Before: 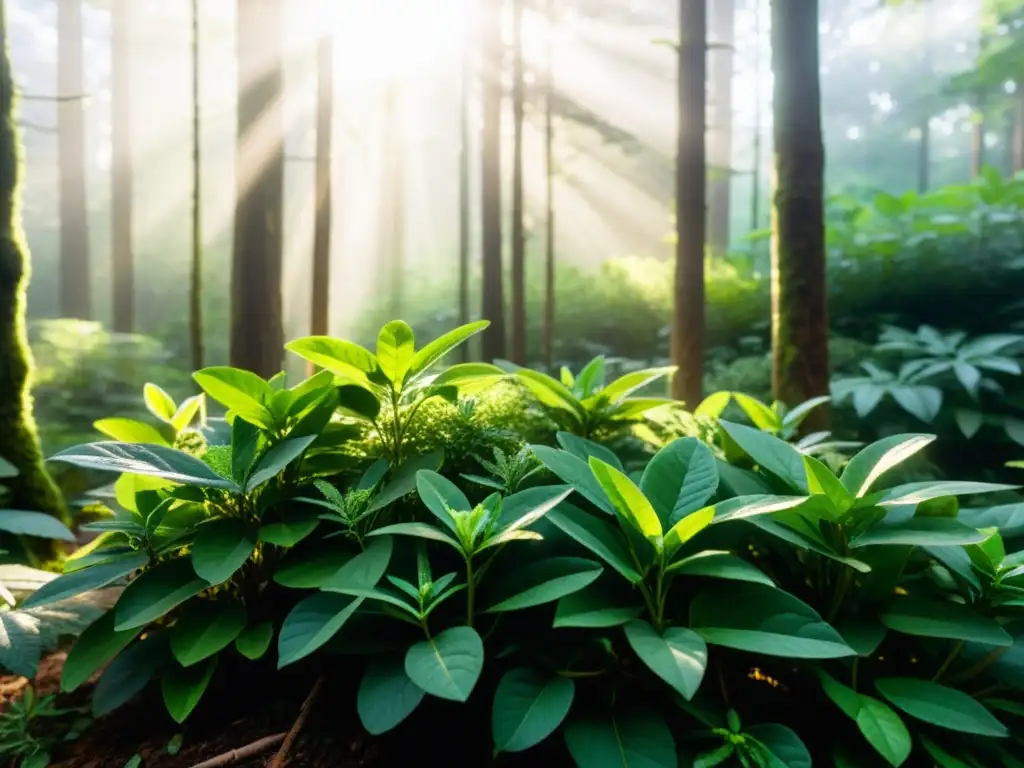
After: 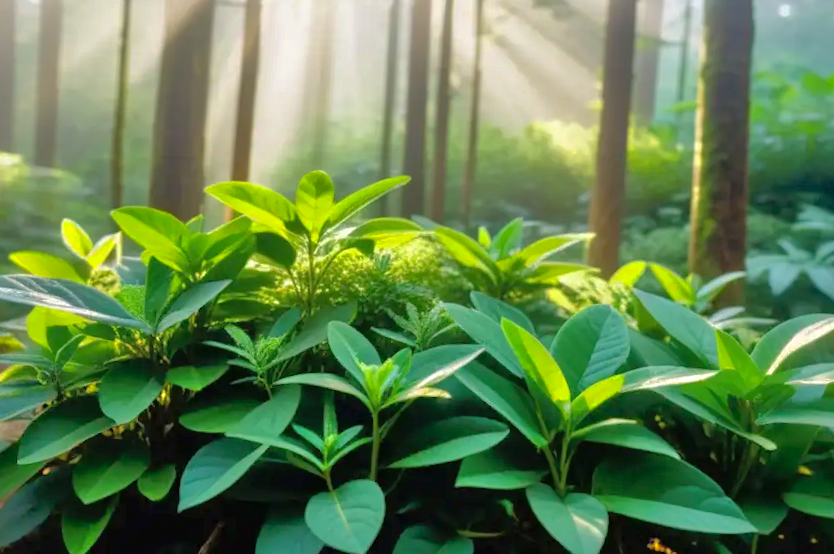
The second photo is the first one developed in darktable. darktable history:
tone equalizer: -7 EV 0.163 EV, -6 EV 0.587 EV, -5 EV 1.13 EV, -4 EV 1.32 EV, -3 EV 1.12 EV, -2 EV 0.6 EV, -1 EV 0.152 EV
crop and rotate: angle -3.4°, left 9.852%, top 20.961%, right 12.029%, bottom 12.076%
color zones: curves: ch0 [(0.068, 0.464) (0.25, 0.5) (0.48, 0.508) (0.75, 0.536) (0.886, 0.476) (0.967, 0.456)]; ch1 [(0.066, 0.456) (0.25, 0.5) (0.616, 0.508) (0.746, 0.56) (0.934, 0.444)]
shadows and highlights: shadows 59.23, highlights -59.91
